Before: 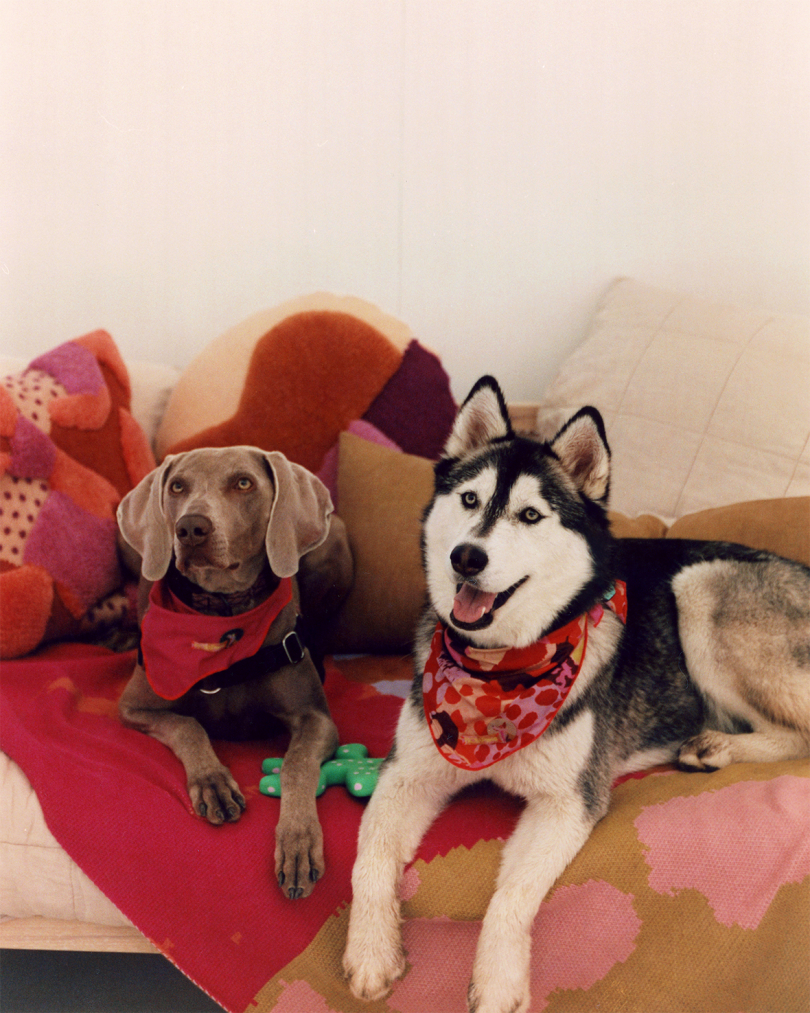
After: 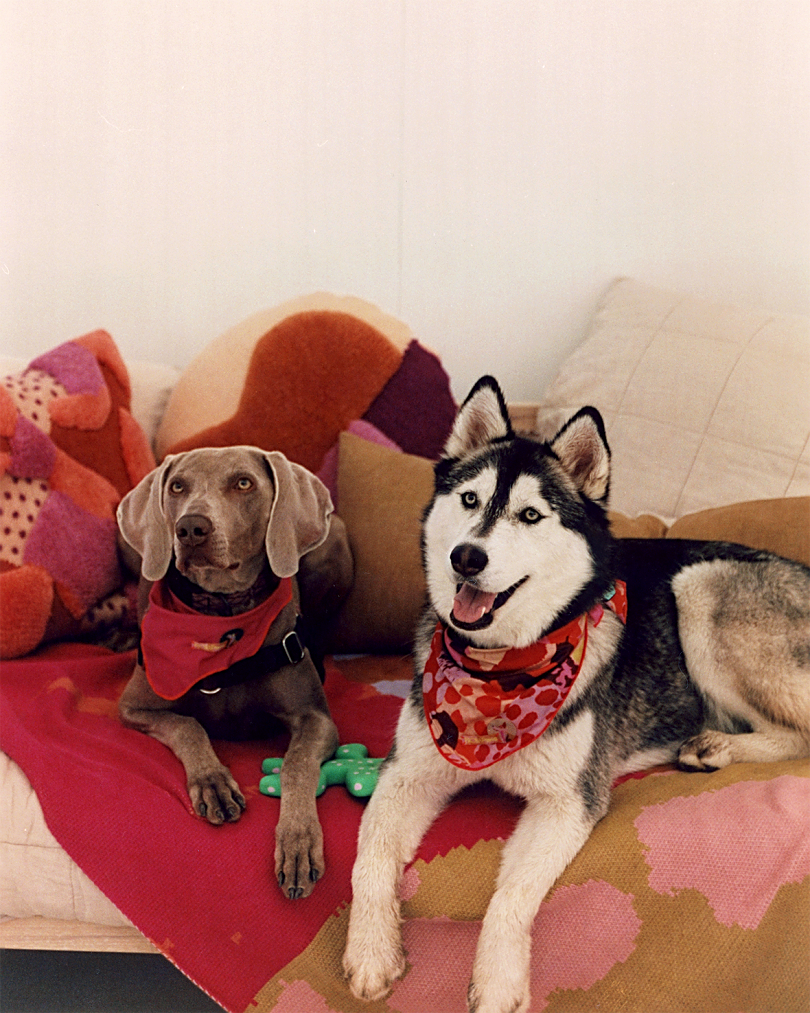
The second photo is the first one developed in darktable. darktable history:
local contrast: highlights 102%, shadows 99%, detail 119%, midtone range 0.2
sharpen: on, module defaults
